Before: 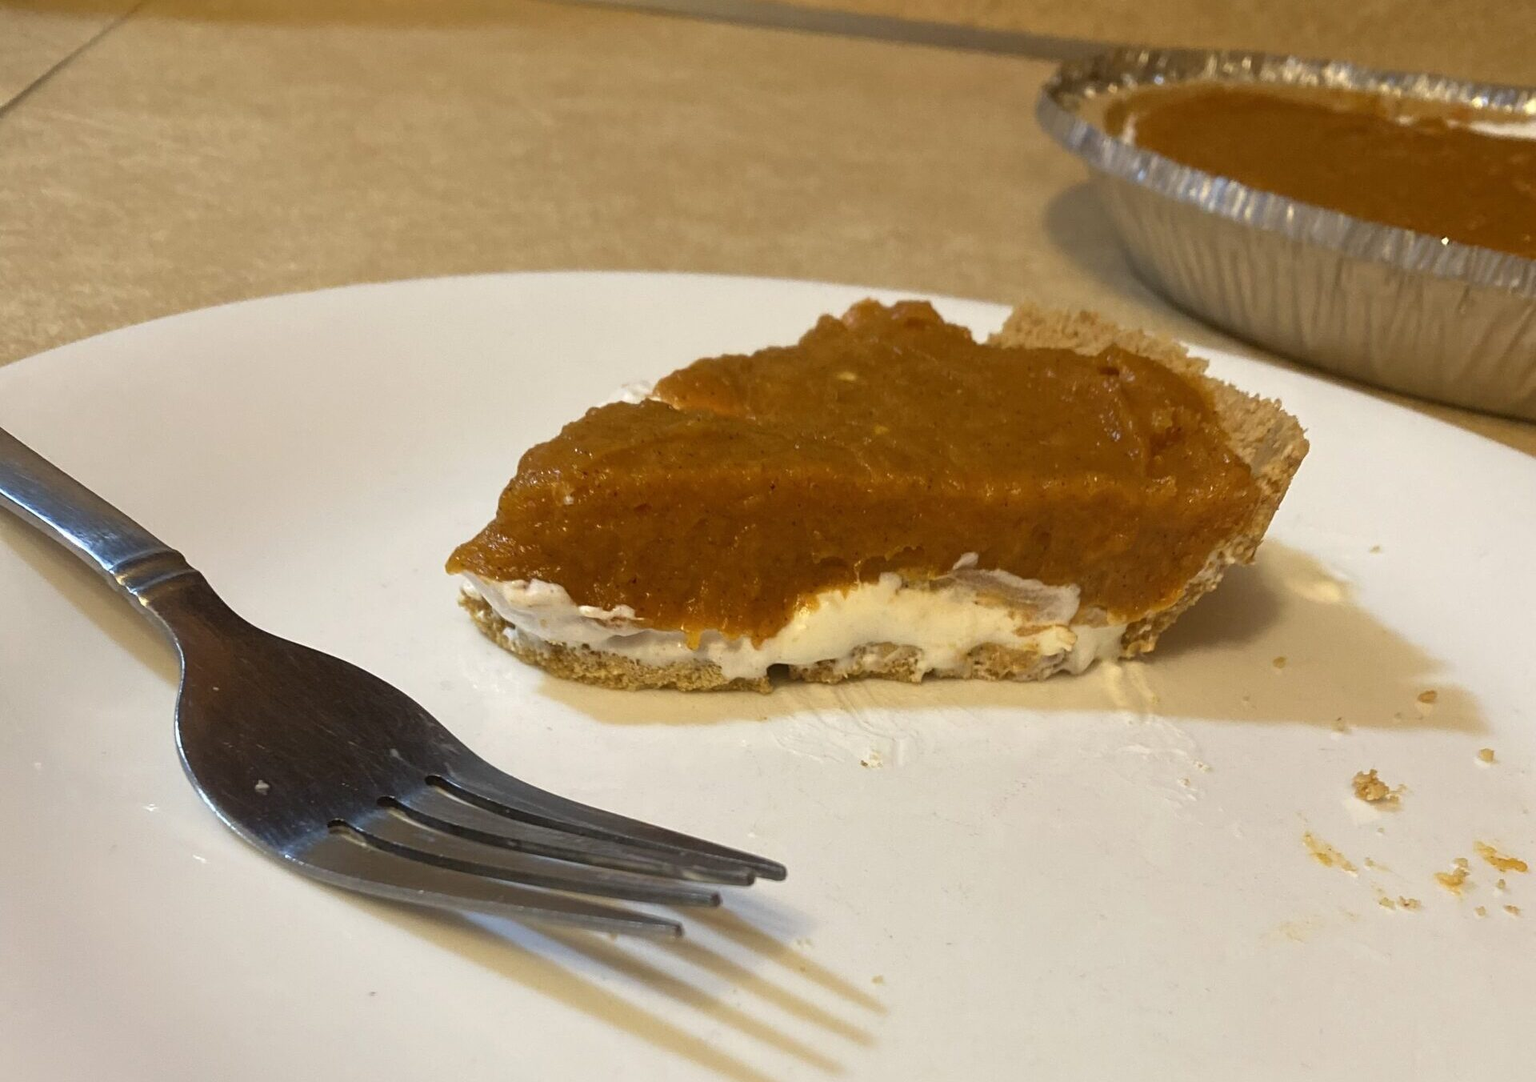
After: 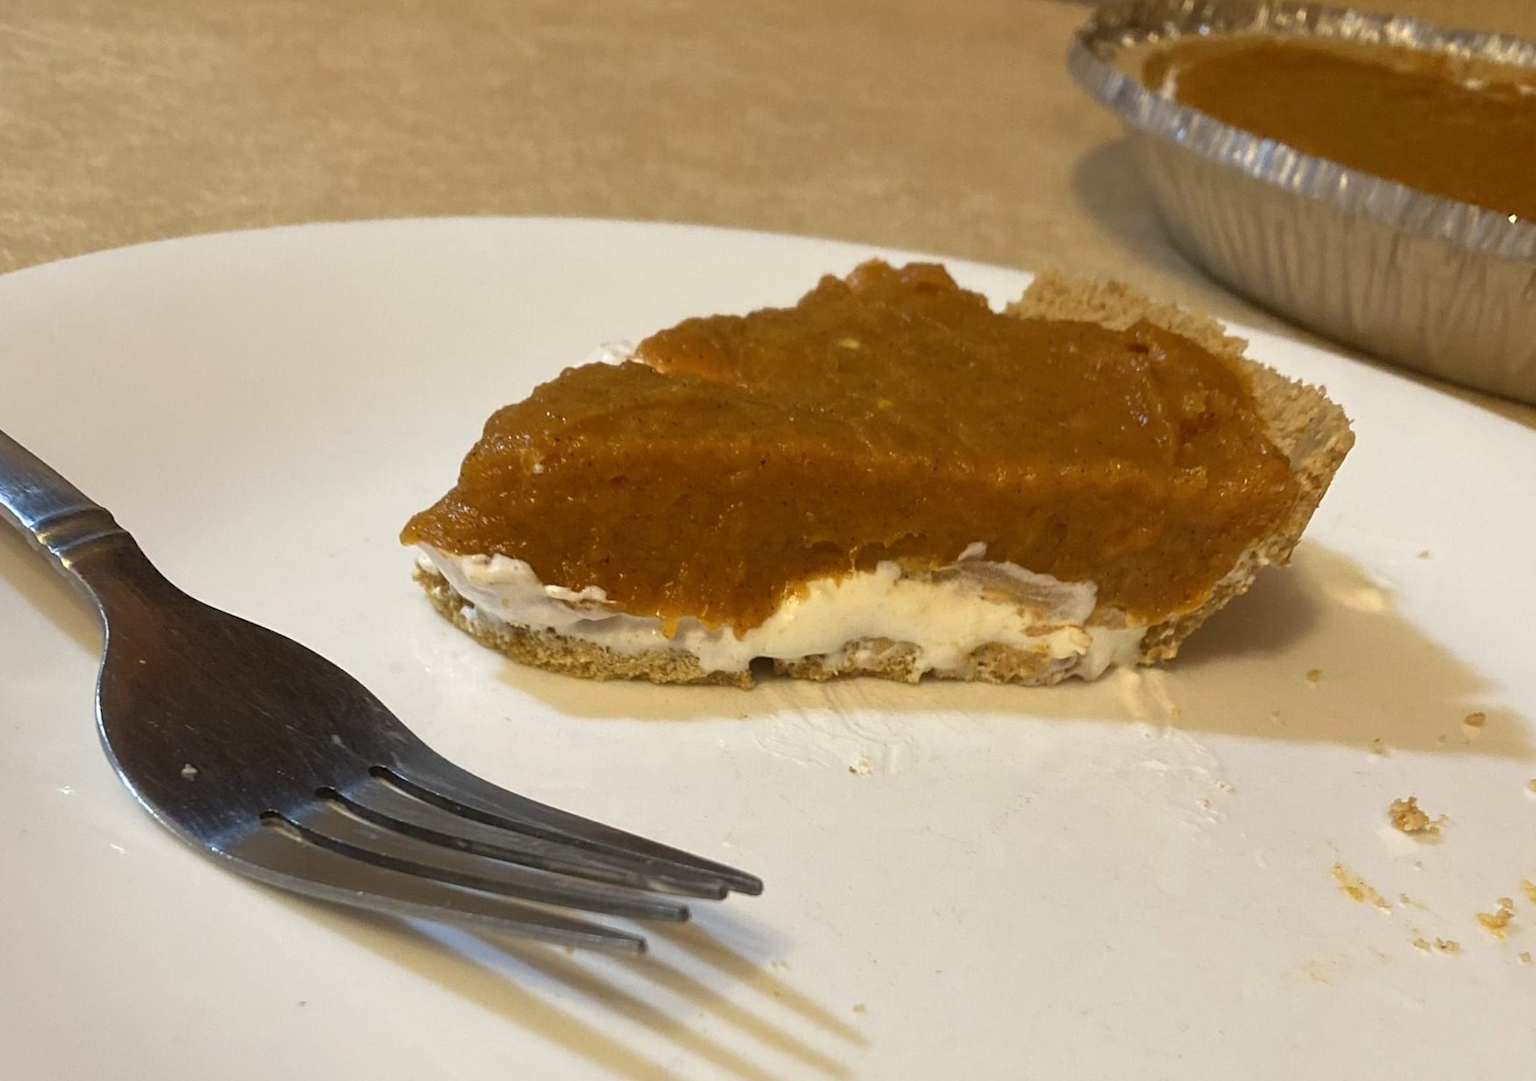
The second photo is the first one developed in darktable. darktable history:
crop and rotate: angle -2.08°, left 3.088%, top 4.049%, right 1.396%, bottom 0.444%
